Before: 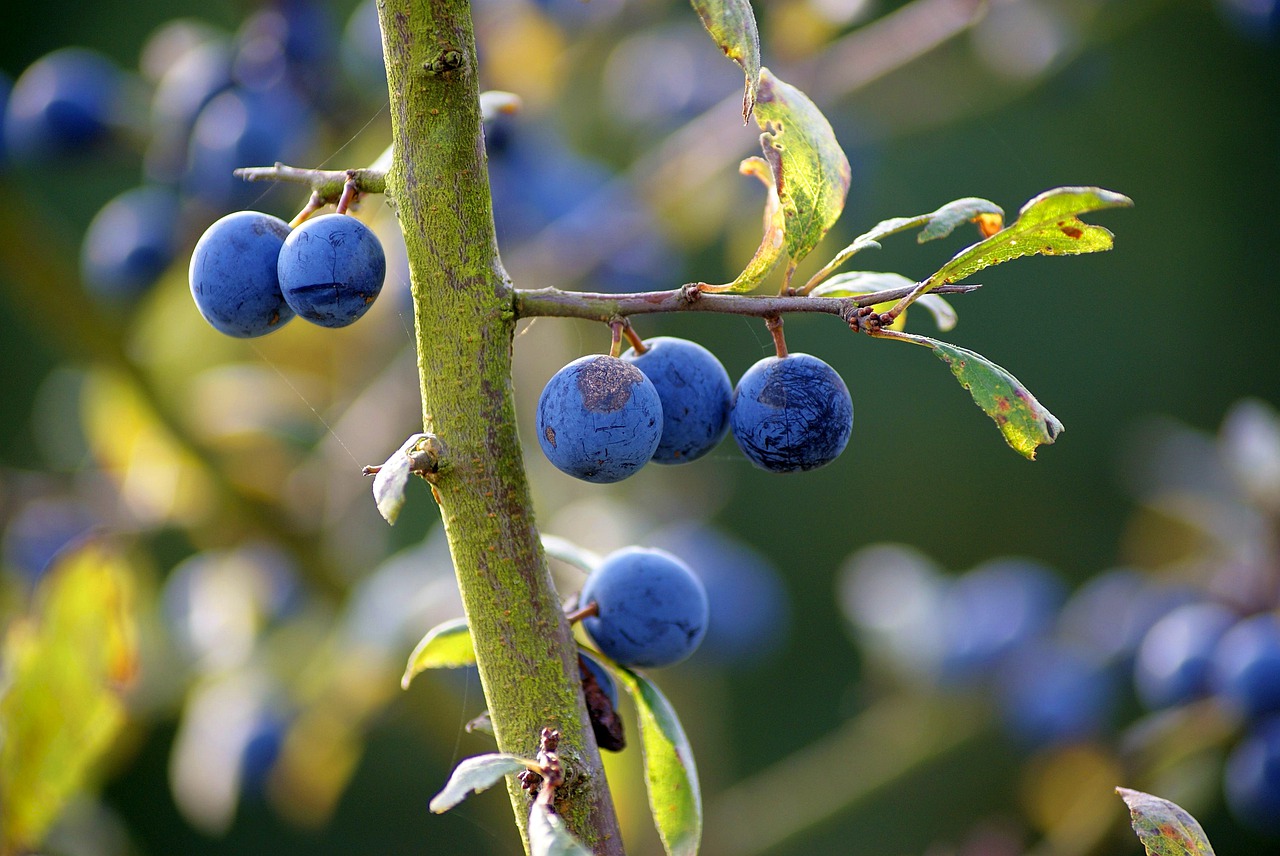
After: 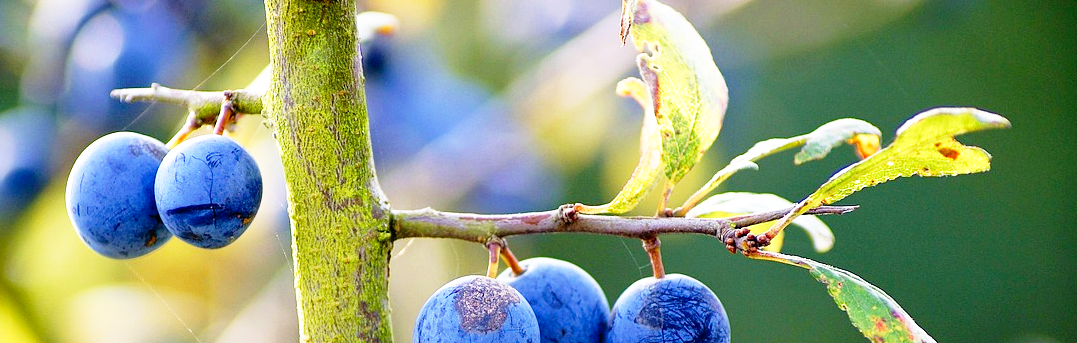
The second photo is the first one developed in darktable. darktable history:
base curve: curves: ch0 [(0, 0) (0.012, 0.01) (0.073, 0.168) (0.31, 0.711) (0.645, 0.957) (1, 1)], preserve colors none
crop and rotate: left 9.651%, top 9.456%, right 6.189%, bottom 50.369%
